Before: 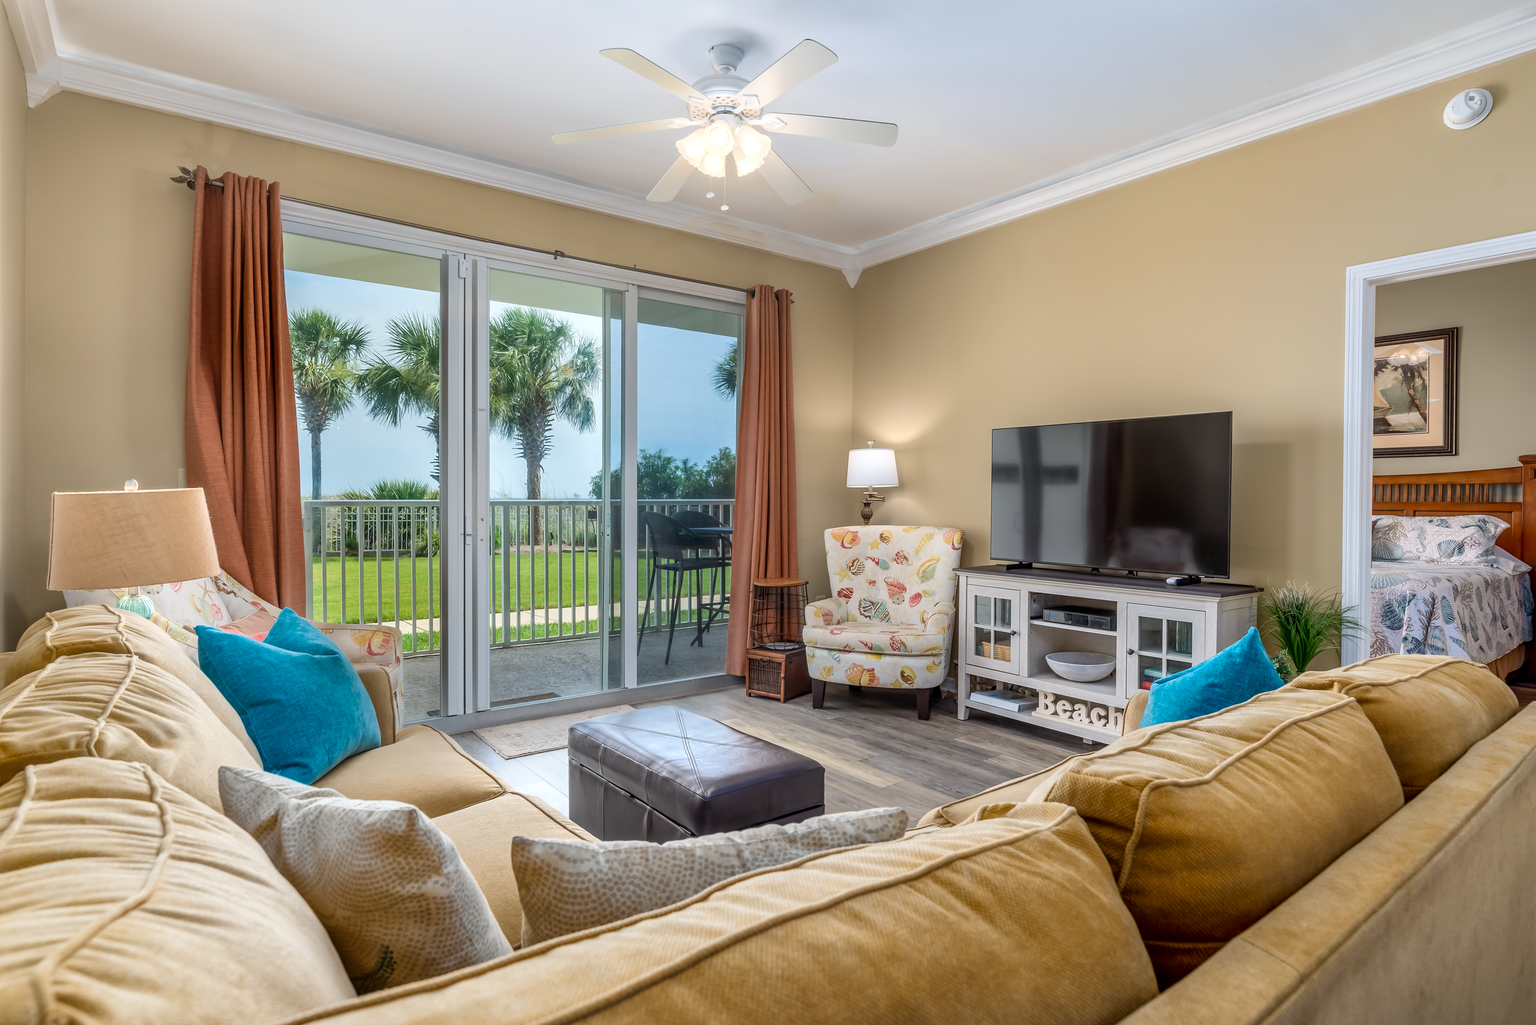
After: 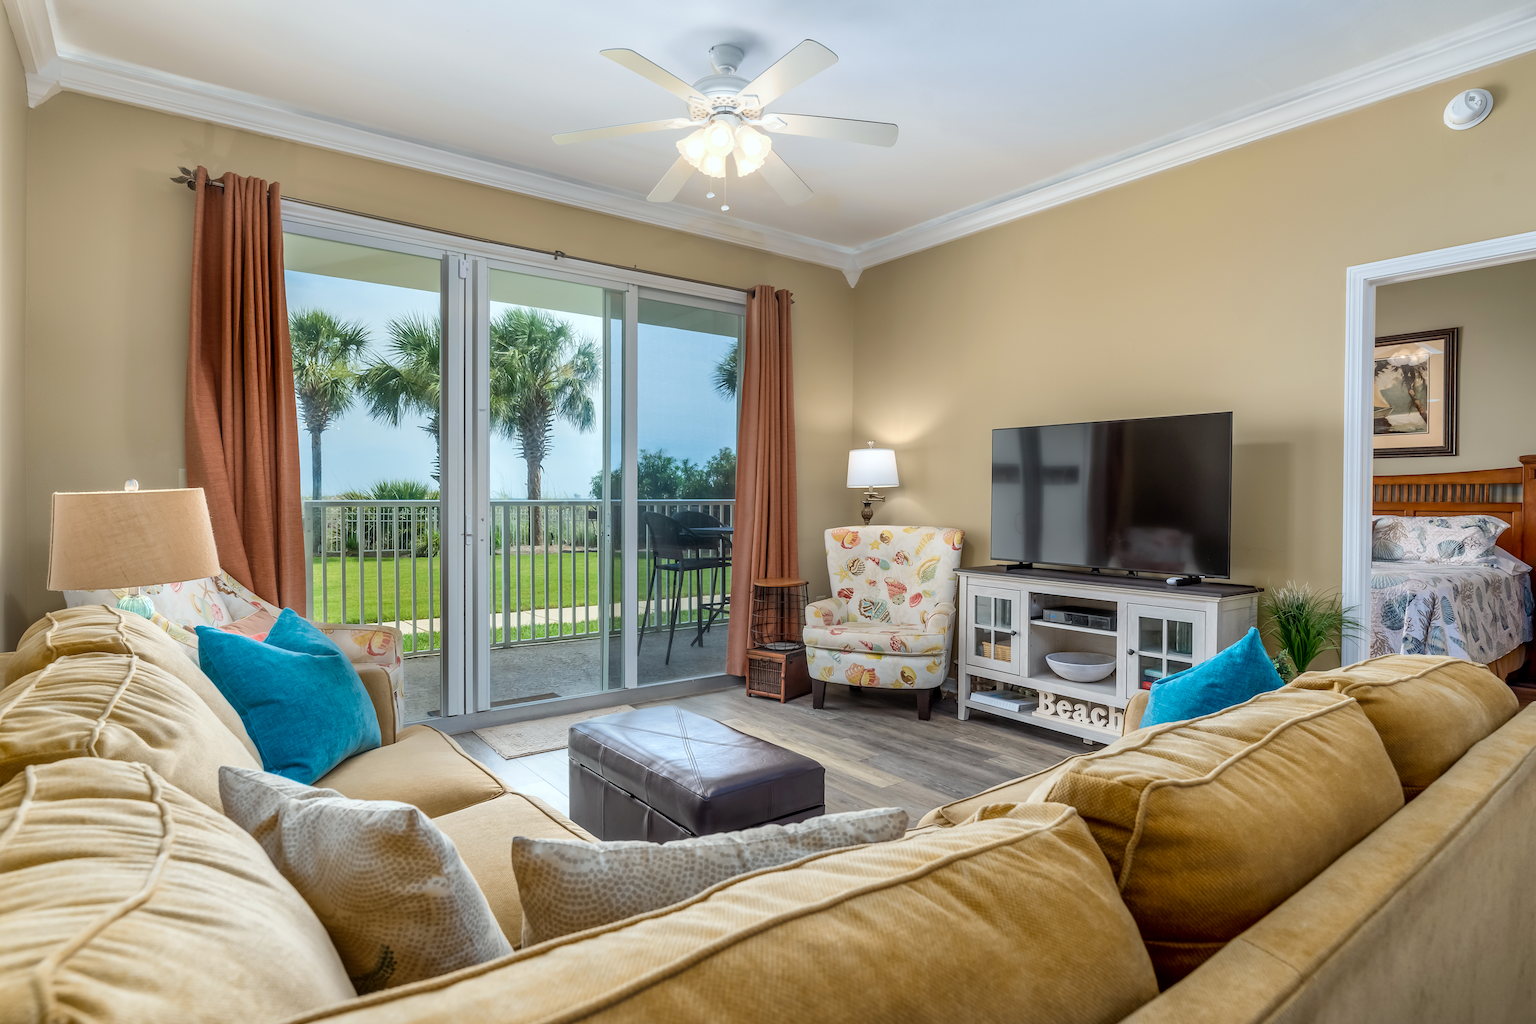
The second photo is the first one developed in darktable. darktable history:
white balance: red 0.978, blue 0.999
exposure: compensate highlight preservation false
